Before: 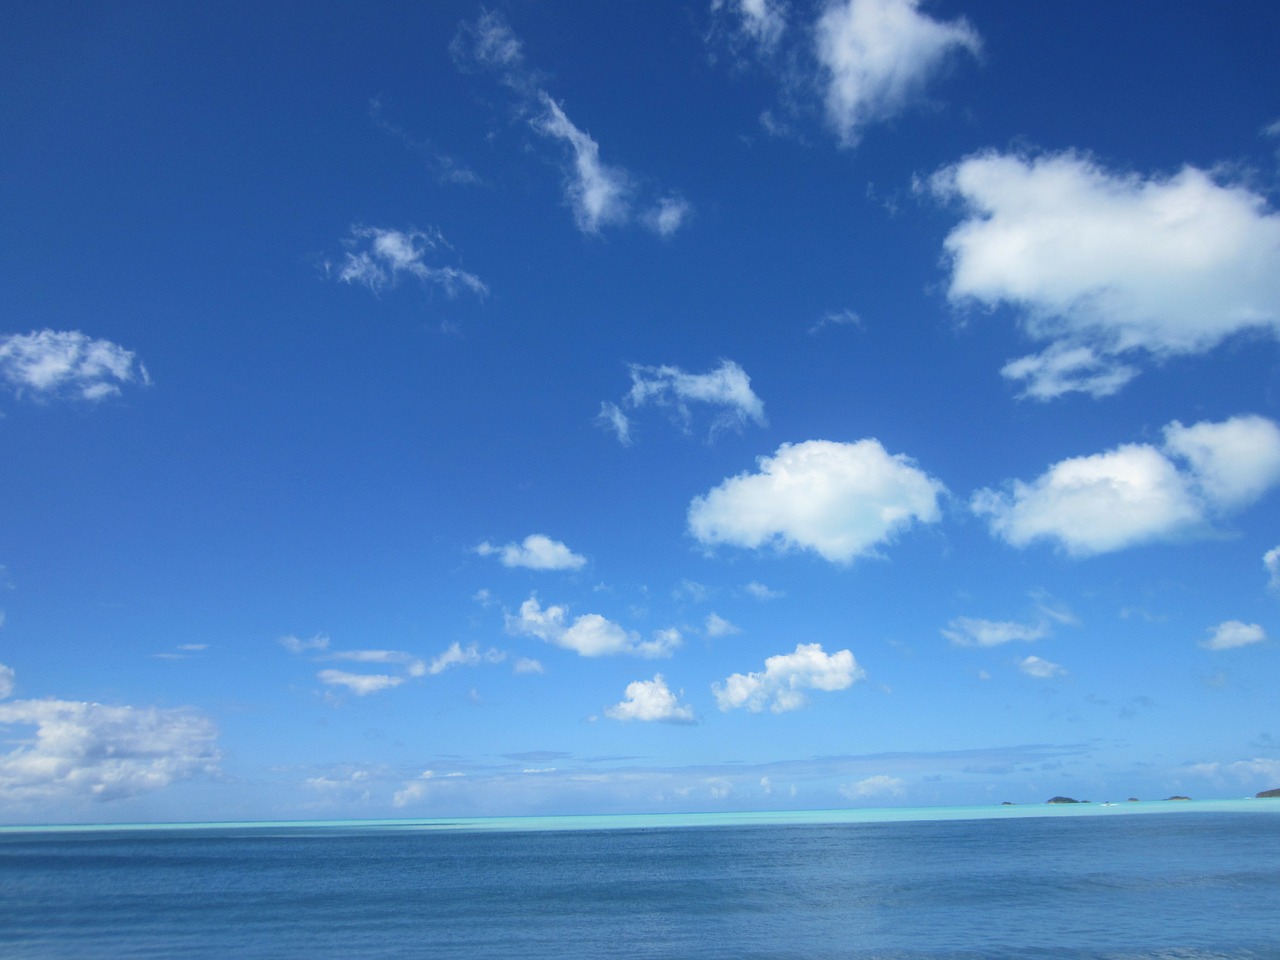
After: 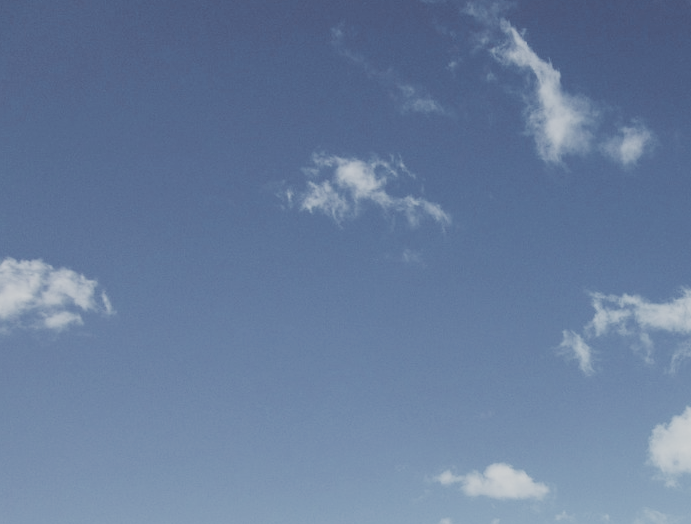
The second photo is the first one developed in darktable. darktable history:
exposure: exposure 0.658 EV, compensate exposure bias true, compensate highlight preservation false
crop and rotate: left 3.04%, top 7.486%, right 42.906%, bottom 37.915%
contrast equalizer: y [[0.524 ×6], [0.512 ×6], [0.379 ×6], [0 ×6], [0 ×6]]
filmic rgb: black relative exposure -7.21 EV, white relative exposure 5.38 EV, hardness 3.02, preserve chrominance no, color science v5 (2021), contrast in shadows safe, contrast in highlights safe
tone equalizer: on, module defaults
color zones: curves: ch1 [(0.238, 0.163) (0.476, 0.2) (0.733, 0.322) (0.848, 0.134)], mix 26.67%
